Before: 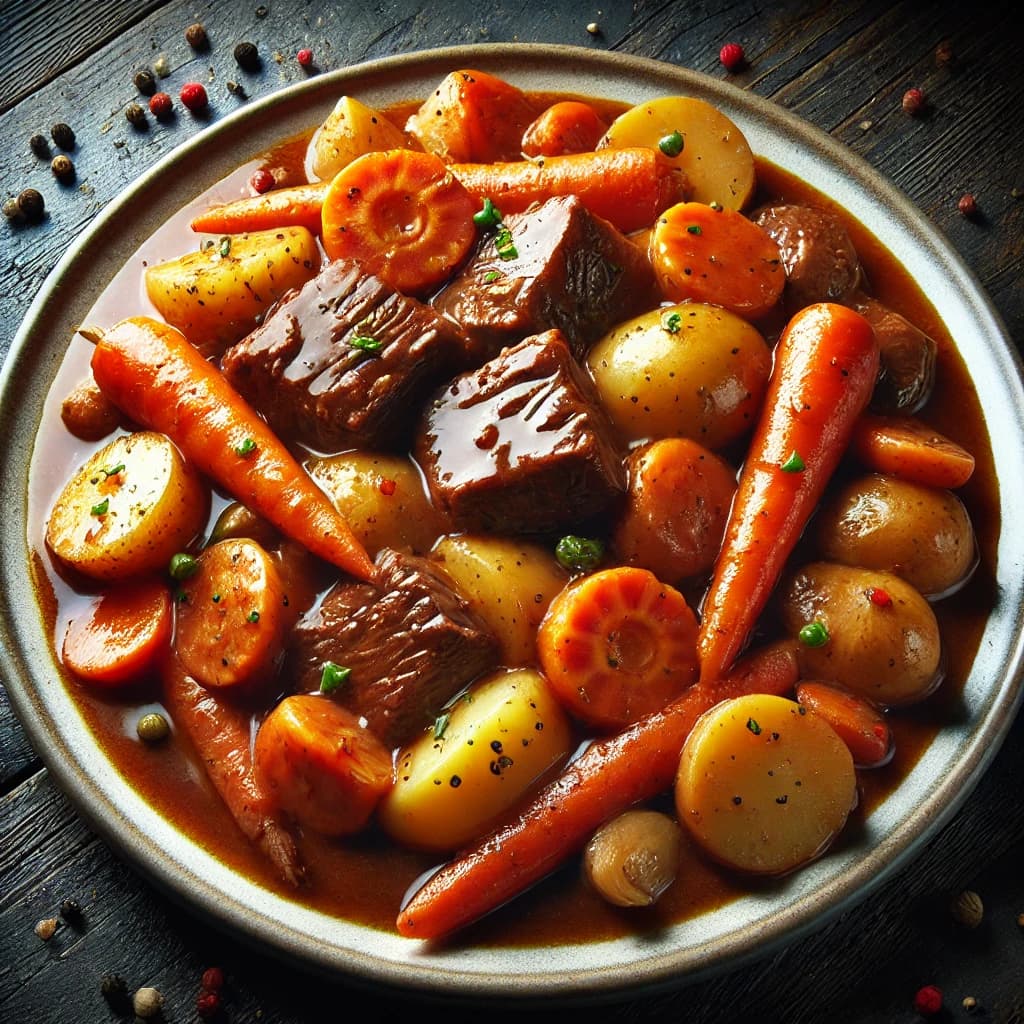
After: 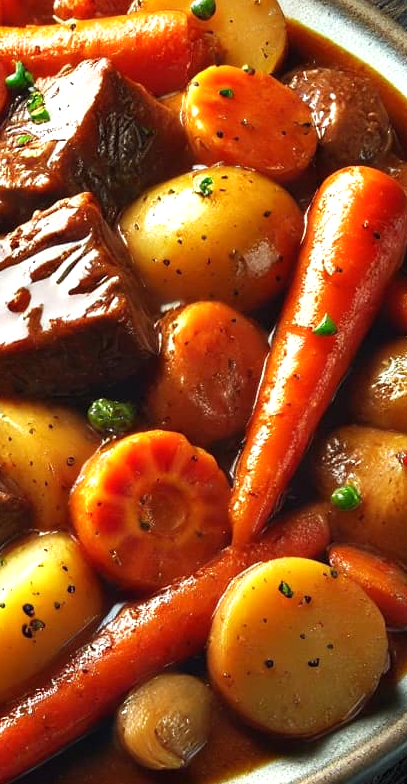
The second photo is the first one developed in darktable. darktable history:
exposure: exposure 0.426 EV, compensate highlight preservation false
crop: left 45.721%, top 13.393%, right 14.118%, bottom 10.01%
